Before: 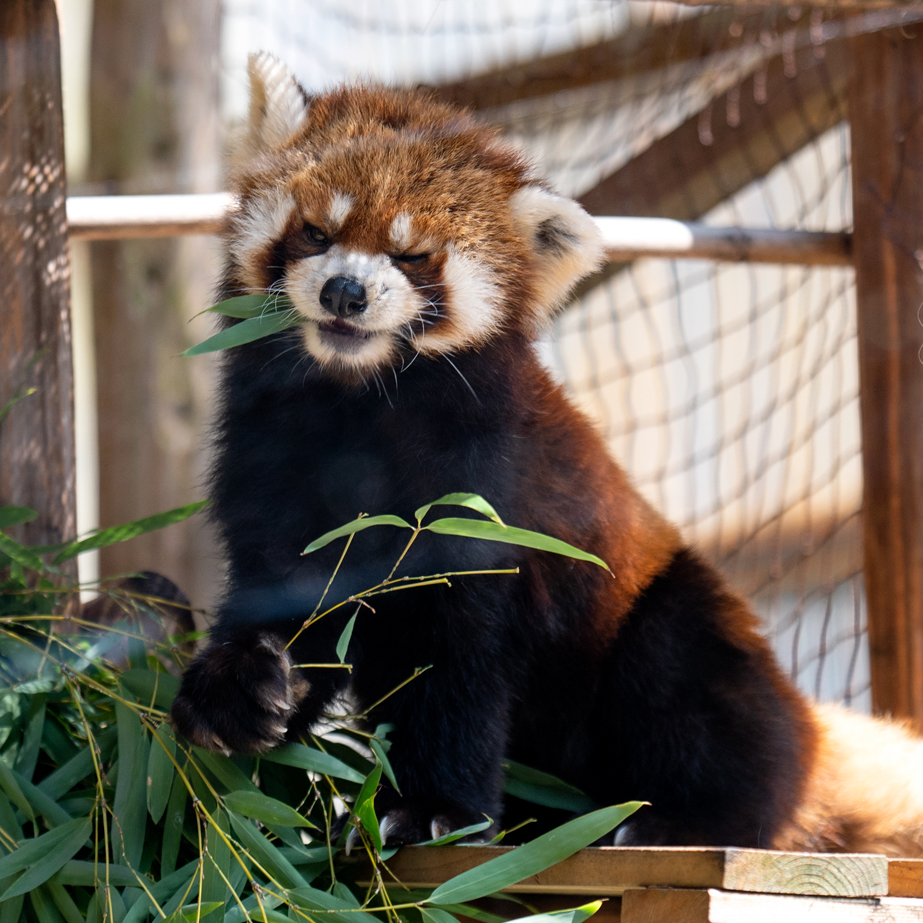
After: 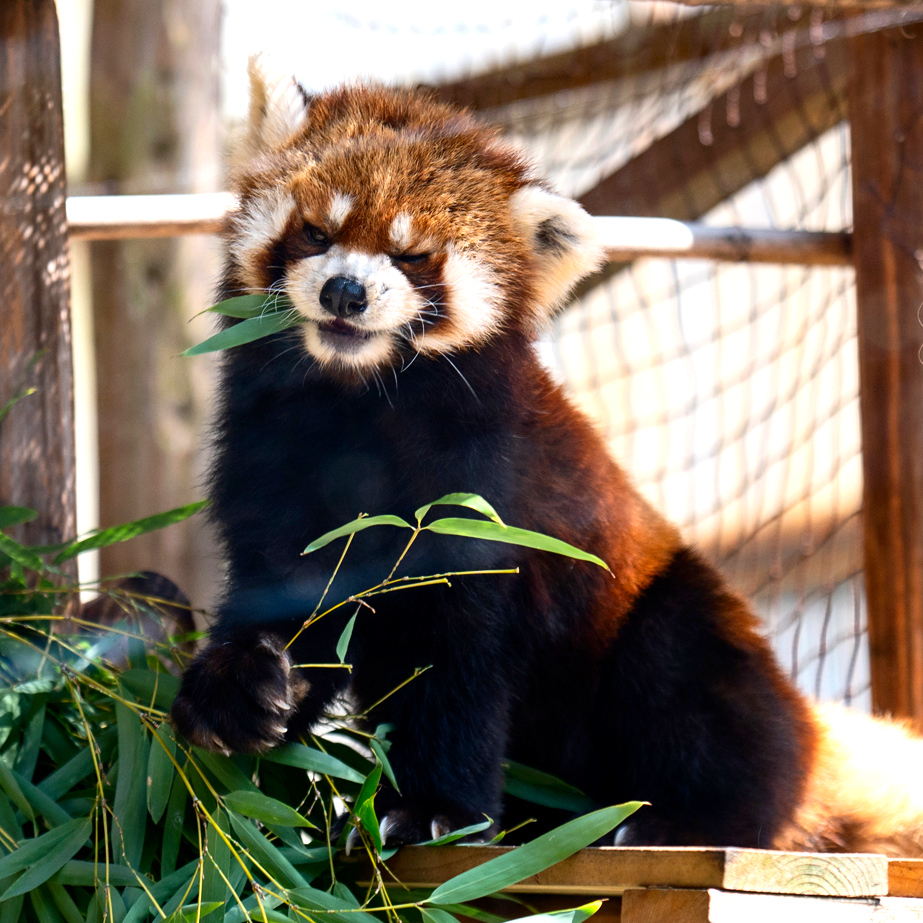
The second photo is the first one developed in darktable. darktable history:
contrast brightness saturation: contrast 0.131, brightness -0.048, saturation 0.164
exposure: black level correction 0, exposure 0.499 EV, compensate exposure bias true, compensate highlight preservation false
